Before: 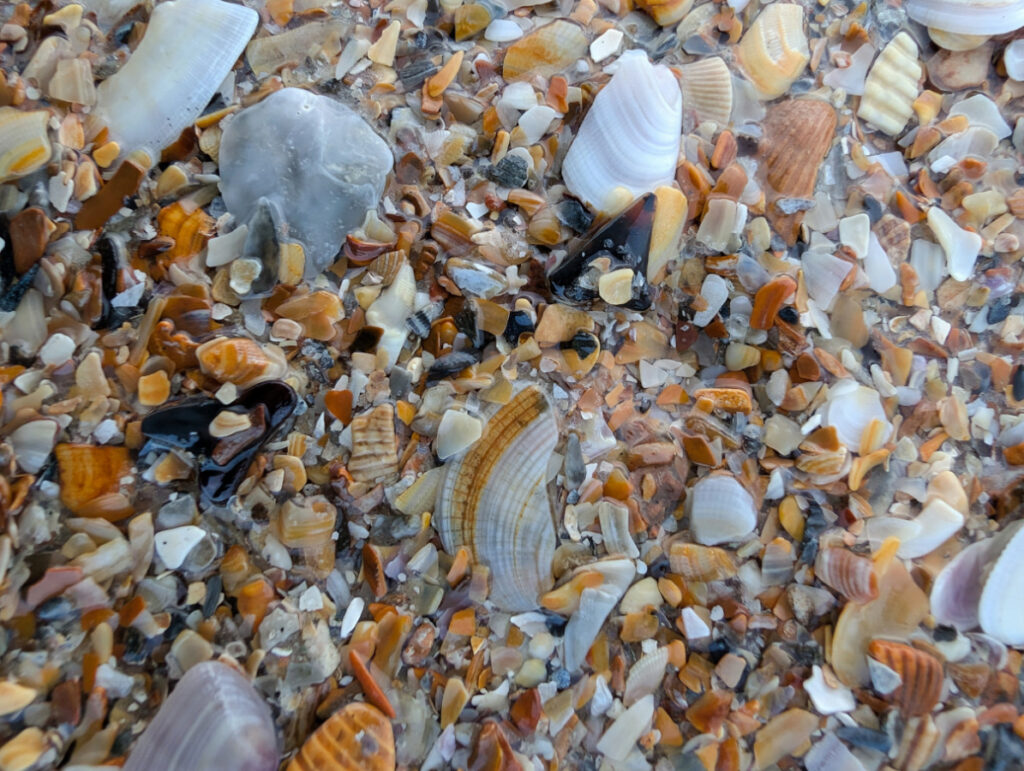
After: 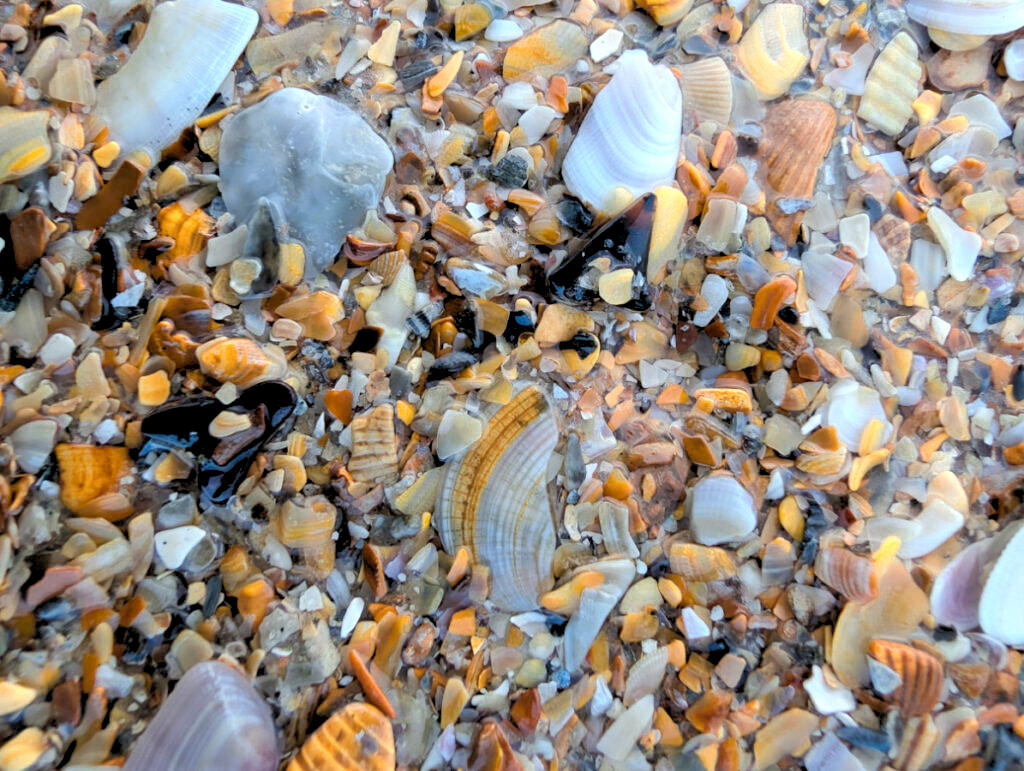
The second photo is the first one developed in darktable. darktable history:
rgb levels: levels [[0.013, 0.434, 0.89], [0, 0.5, 1], [0, 0.5, 1]]
color zones: curves: ch0 [(0.099, 0.624) (0.257, 0.596) (0.384, 0.376) (0.529, 0.492) (0.697, 0.564) (0.768, 0.532) (0.908, 0.644)]; ch1 [(0.112, 0.564) (0.254, 0.612) (0.432, 0.676) (0.592, 0.456) (0.743, 0.684) (0.888, 0.536)]; ch2 [(0.25, 0.5) (0.469, 0.36) (0.75, 0.5)]
